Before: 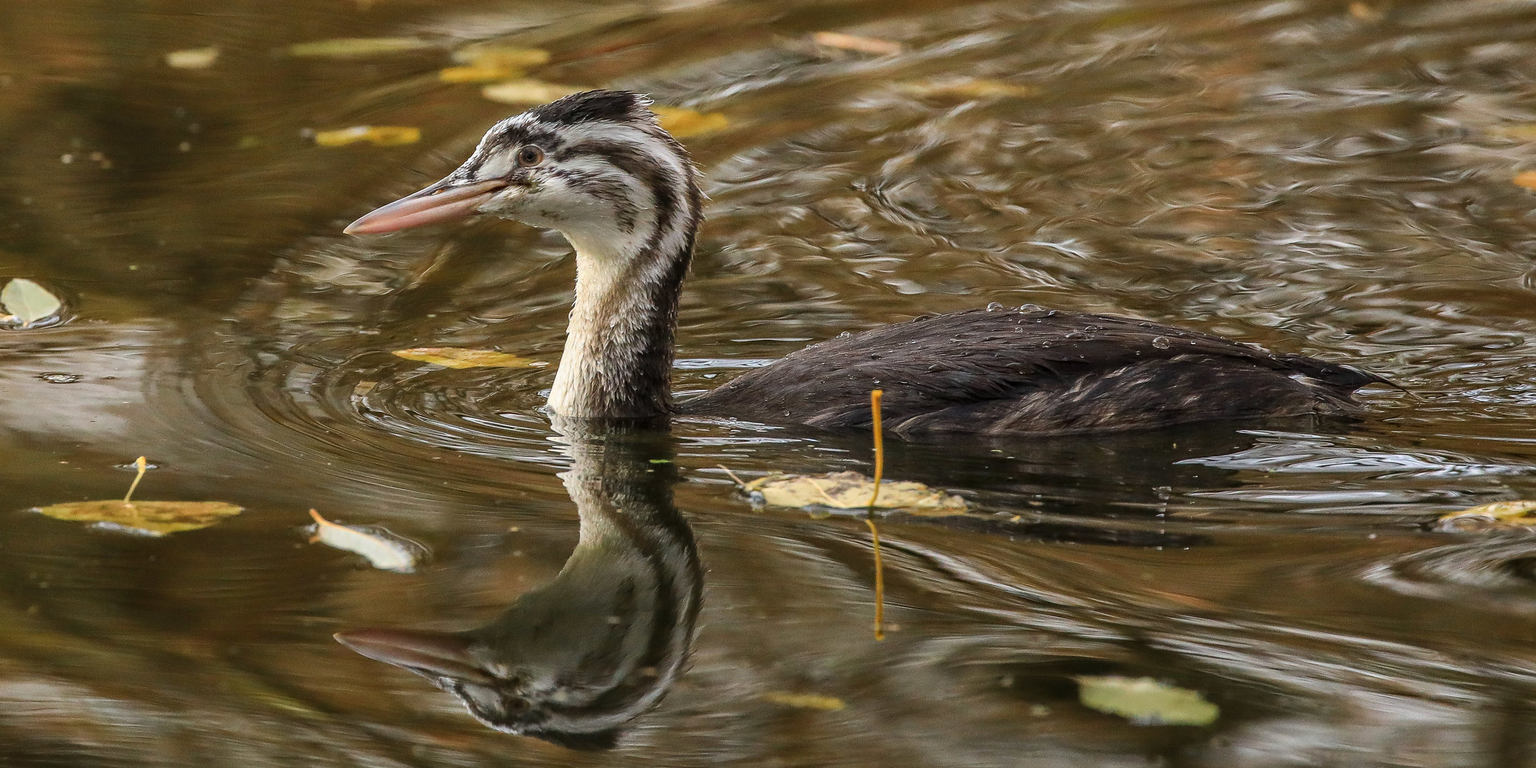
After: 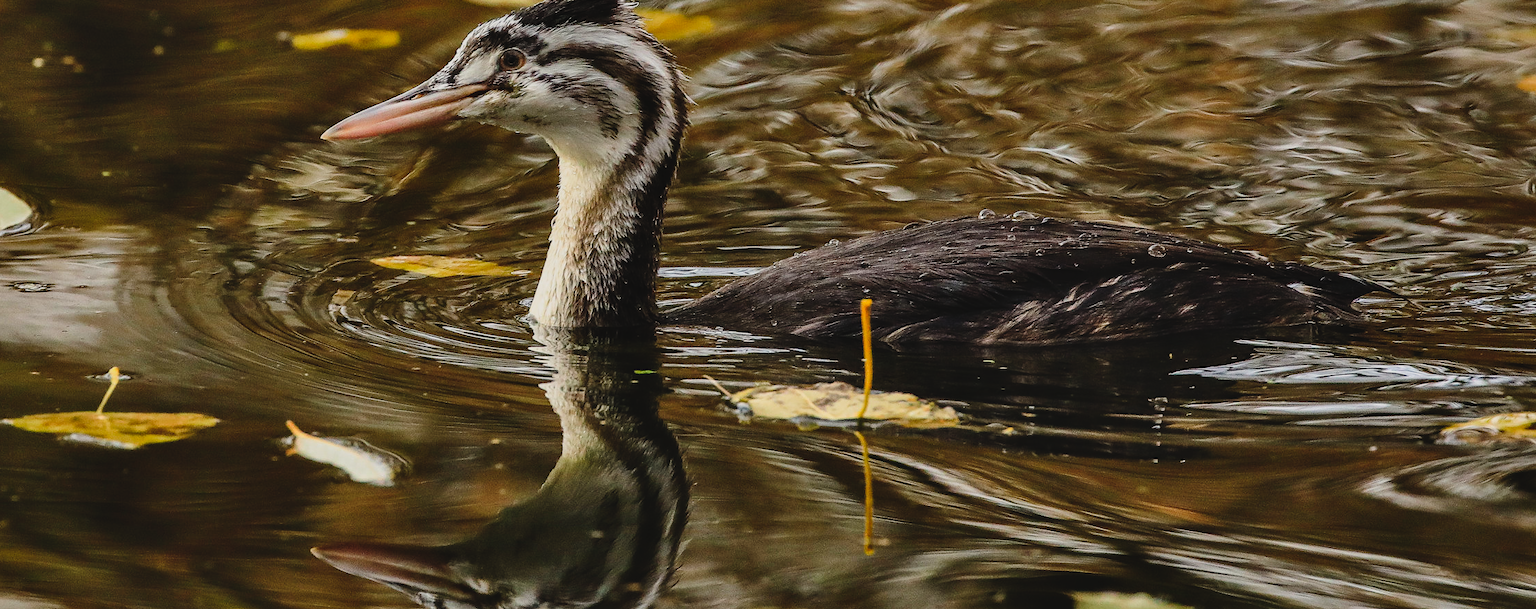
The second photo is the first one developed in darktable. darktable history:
exposure: black level correction 0, exposure -0.778 EV, compensate exposure bias true, compensate highlight preservation false
color correction: highlights b* 2.94
crop and rotate: left 1.946%, top 12.726%, right 0.205%, bottom 9.58%
contrast brightness saturation: contrast -0.112
tone equalizer: -8 EV -0.453 EV, -7 EV -0.362 EV, -6 EV -0.336 EV, -5 EV -0.203 EV, -3 EV 0.196 EV, -2 EV 0.344 EV, -1 EV 0.377 EV, +0 EV 0.397 EV, edges refinement/feathering 500, mask exposure compensation -1.57 EV, preserve details no
tone curve: curves: ch0 [(0, 0.014) (0.17, 0.099) (0.398, 0.423) (0.728, 0.808) (0.877, 0.91) (0.99, 0.955)]; ch1 [(0, 0) (0.377, 0.325) (0.493, 0.491) (0.505, 0.504) (0.515, 0.515) (0.554, 0.575) (0.623, 0.643) (0.701, 0.718) (1, 1)]; ch2 [(0, 0) (0.423, 0.453) (0.481, 0.485) (0.501, 0.501) (0.531, 0.527) (0.586, 0.597) (0.663, 0.706) (0.717, 0.753) (1, 0.991)], preserve colors none
shadows and highlights: radius 106.29, shadows 44.53, highlights -66.82, low approximation 0.01, soften with gaussian
